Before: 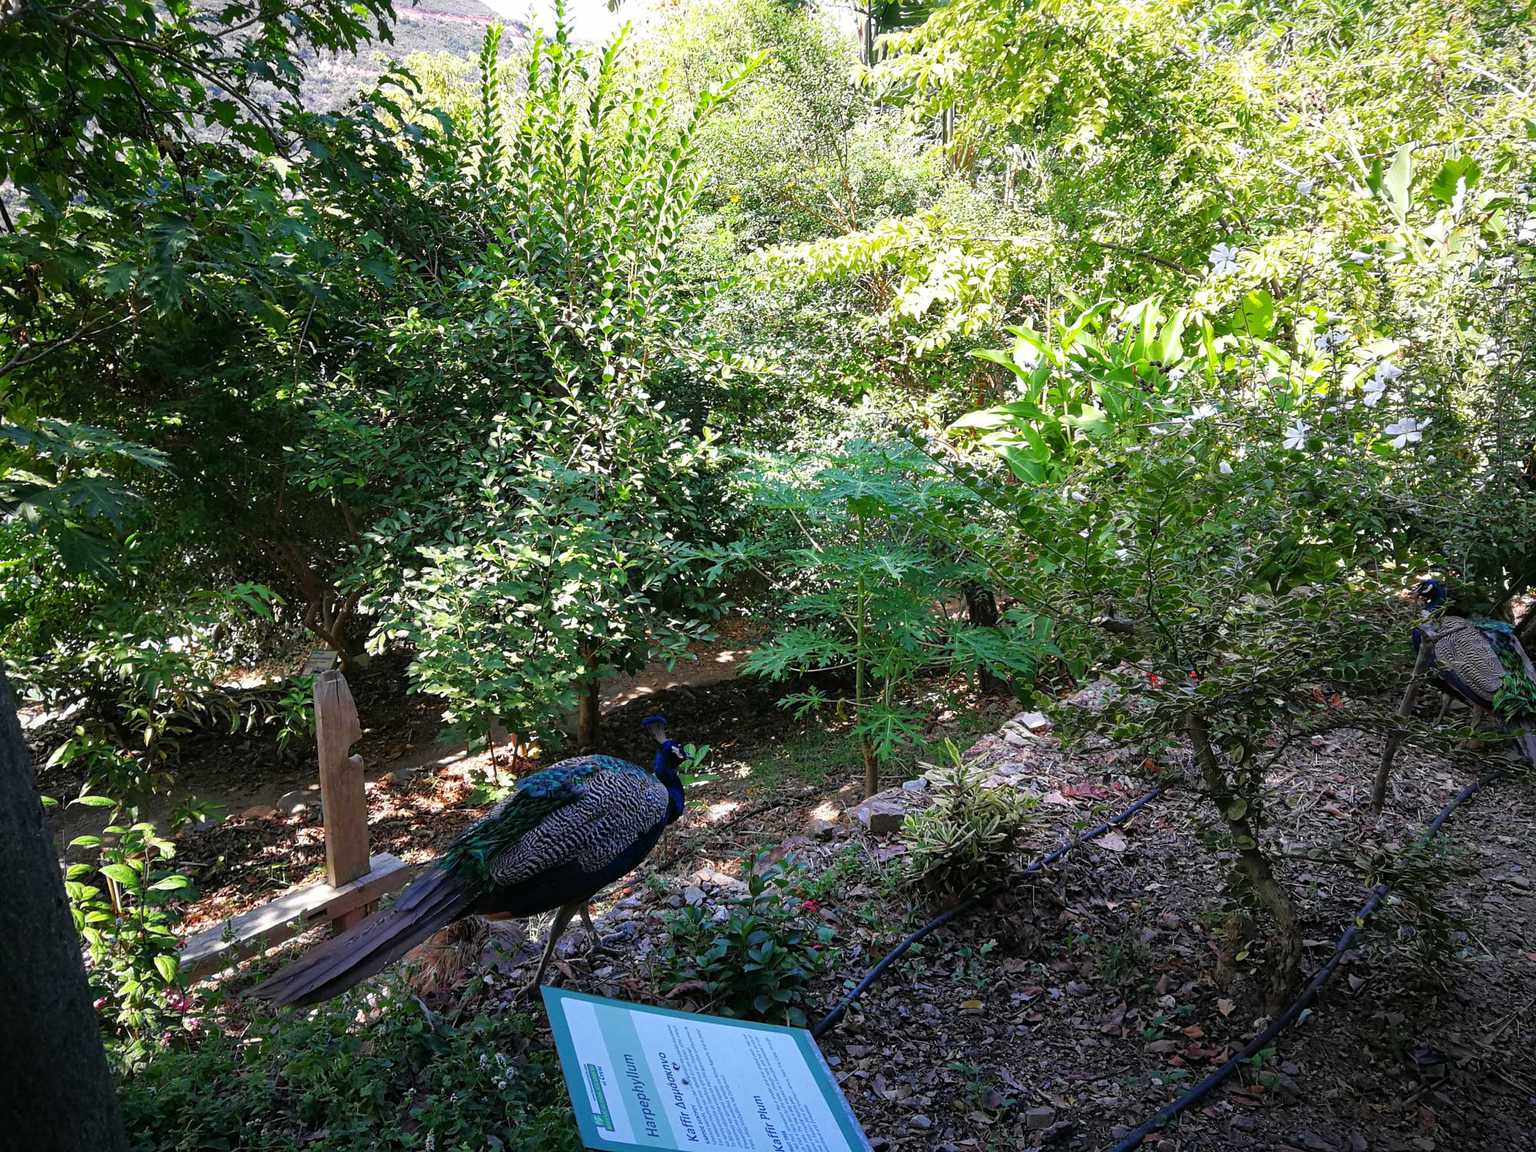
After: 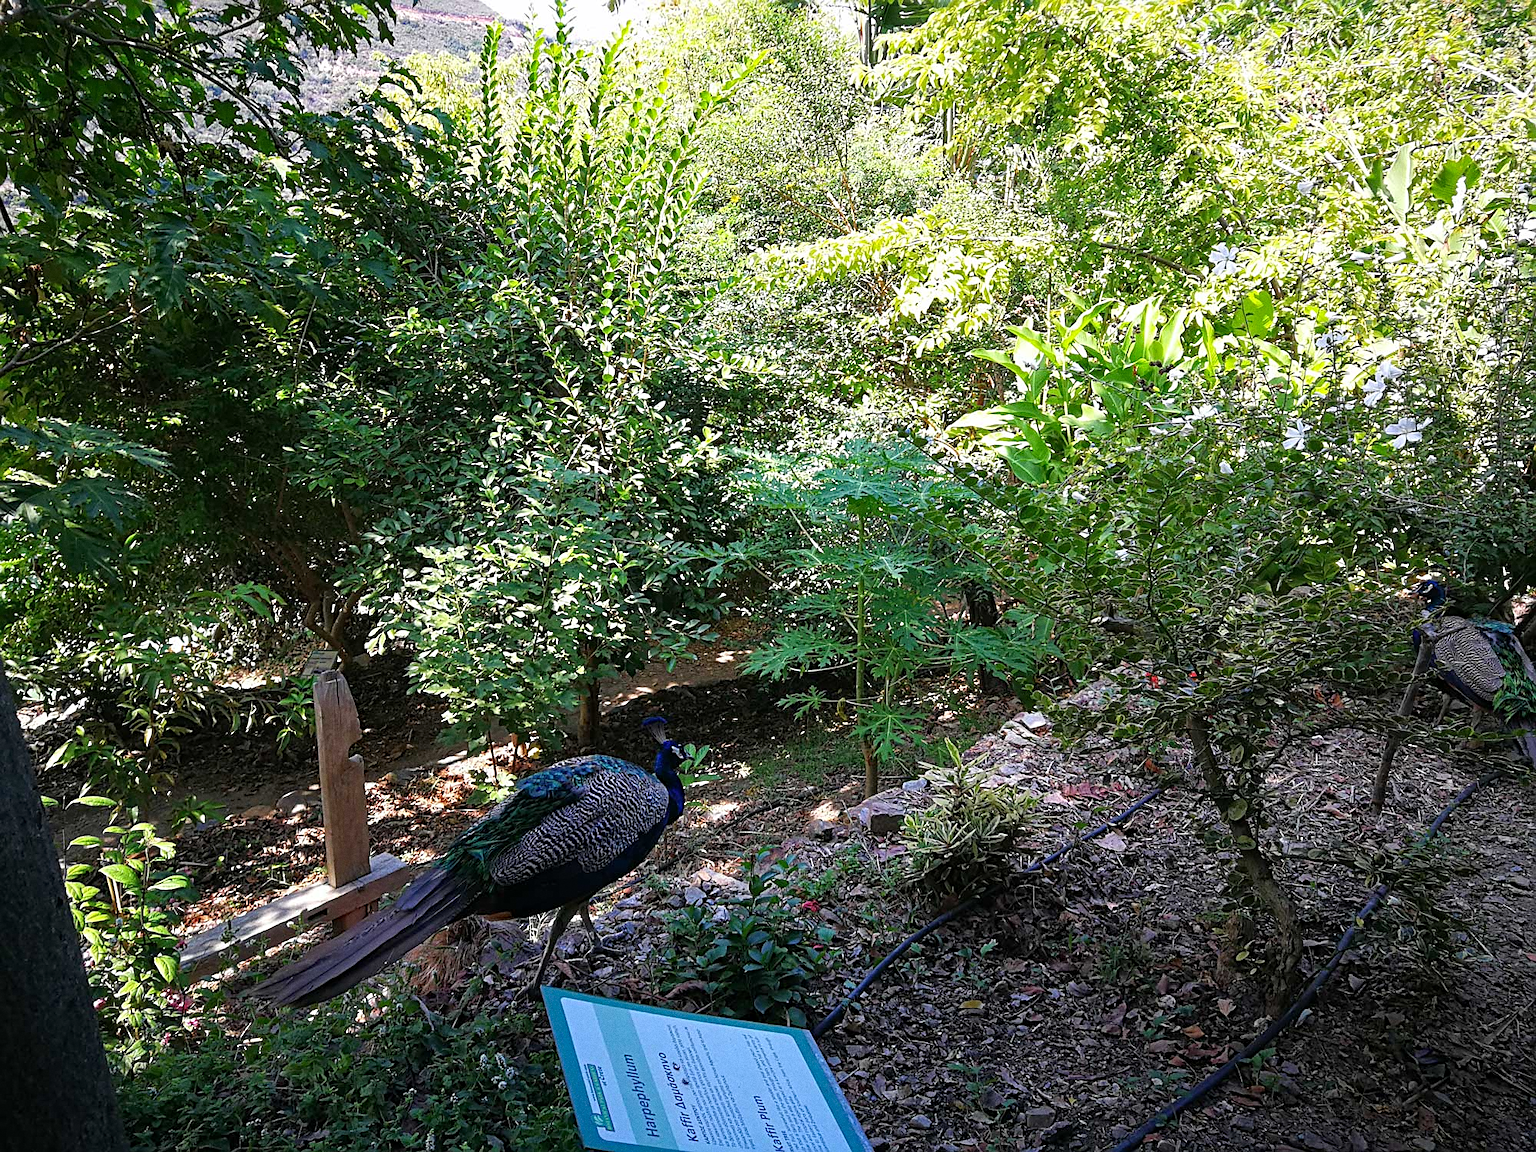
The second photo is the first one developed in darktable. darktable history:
grain: coarseness 0.09 ISO
haze removal: compatibility mode true, adaptive false
sharpen: on, module defaults
